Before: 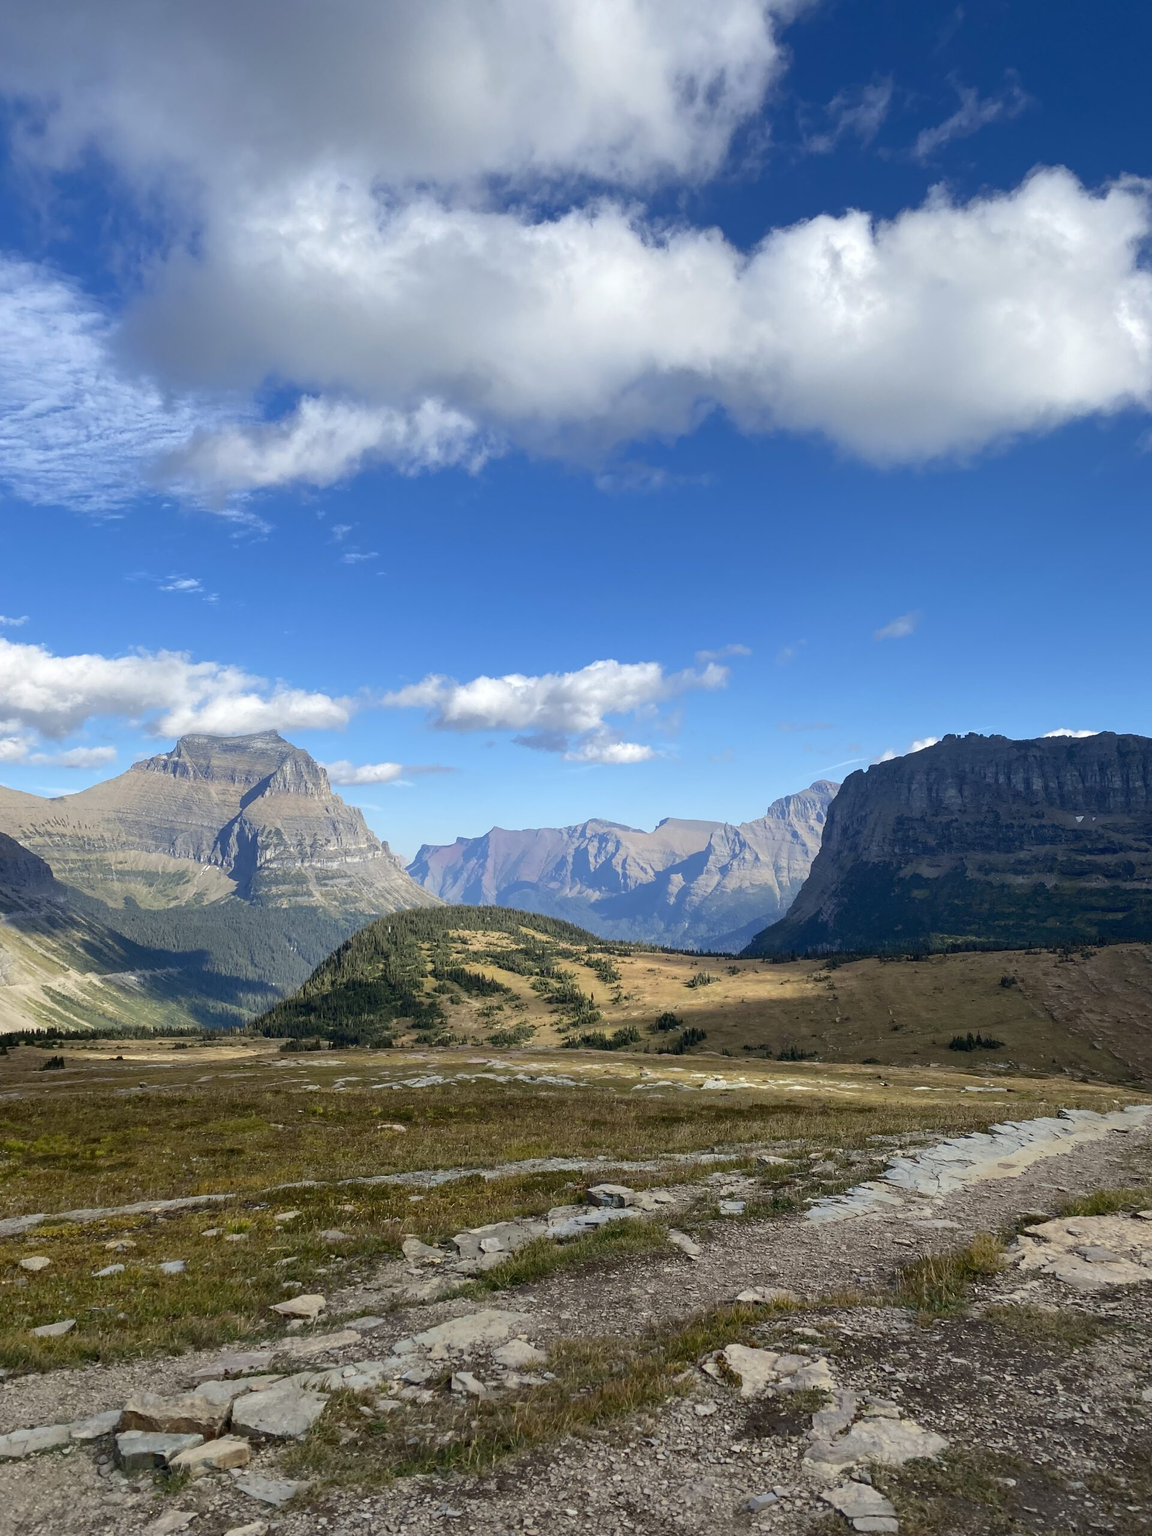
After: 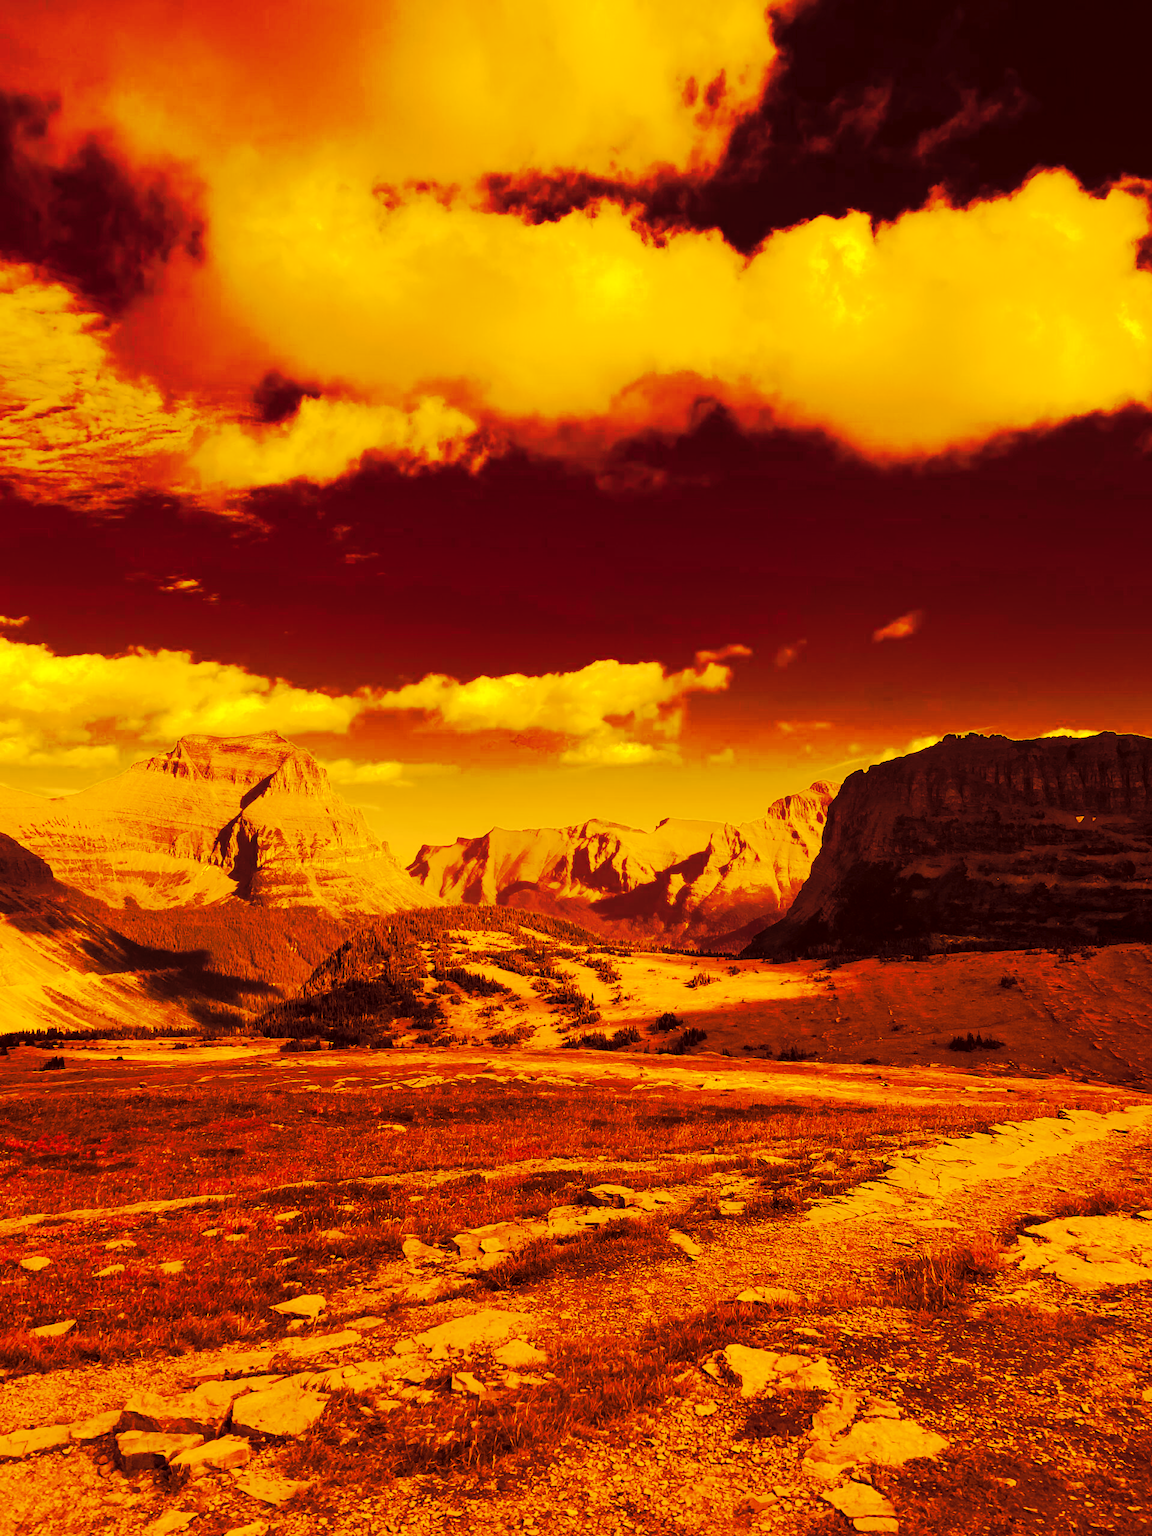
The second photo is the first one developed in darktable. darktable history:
tone curve: curves: ch0 [(0, 0) (0.003, 0.015) (0.011, 0.019) (0.025, 0.025) (0.044, 0.039) (0.069, 0.053) (0.1, 0.076) (0.136, 0.107) (0.177, 0.143) (0.224, 0.19) (0.277, 0.253) (0.335, 0.32) (0.399, 0.412) (0.468, 0.524) (0.543, 0.668) (0.623, 0.717) (0.709, 0.769) (0.801, 0.82) (0.898, 0.865) (1, 1)], preserve colors none
color look up table: target L [95.13, 87.6, 68.82, 66.19, 17.88, 68.41, 28.64, 70.84, 62.64, 44.34, 5.035, 35.57, 7.115, 10.01, 26.74, 202.15, 92.81, 90.96, 89.95, 90.45, 68.54, 82.07, 85.88, 61.51, 64.65, 38.23, 42.4, 11.05, 99.68, 92.21, 95, 73.61, 61.47, 90.96, 63.8, 64.14, 68.83, 59.55, 23.54, 30.53, 4.207, 6.961, 62.43, 46.73, 13.87, 15.97, 36.67, 7.147, 3.25], target a [1.702, 16.47, 53.09, 56.65, 30.88, 53.73, 32.18, 47.03, 59.46, 25.56, 23.84, 29.45, 26.43, 28.05, 32.07, 0, 6.03, 9.061, 10.49, 10.31, 52.16, 28.76, 20.62, 61.33, 55.9, 30.02, 26.14, 28.81, -8.209, 5.248, 1.126, 45.31, 62.14, 9.056, 62.32, 60.84, 53.1, 57.33, 31.77, 32.46, 22.46, 25, 62.53, 28.37, 29.67, 30.27, 30.52, 26.52, 19.67], target b [98.13, 87.89, 64.89, 61.8, 29.24, 64.4, 41.05, 66.93, 58.59, 44.41, 8.455, 43.12, 11.97, 16.68, 38.34, -0.001, 95.21, 92.68, 91.28, 91.96, 64.25, 80.55, 85.54, 58.92, 59.8, 44.03, 43.96, 18.43, 104.89, 94.42, 98, 70.34, 59.3, 92.73, 59.93, 59.9, 64.79, 57.16, 35.68, 40.74, 7.053, 11.54, 59.37, 45.58, 23.14, 26.74, 43.45, 11.87, 5.433], num patches 49
